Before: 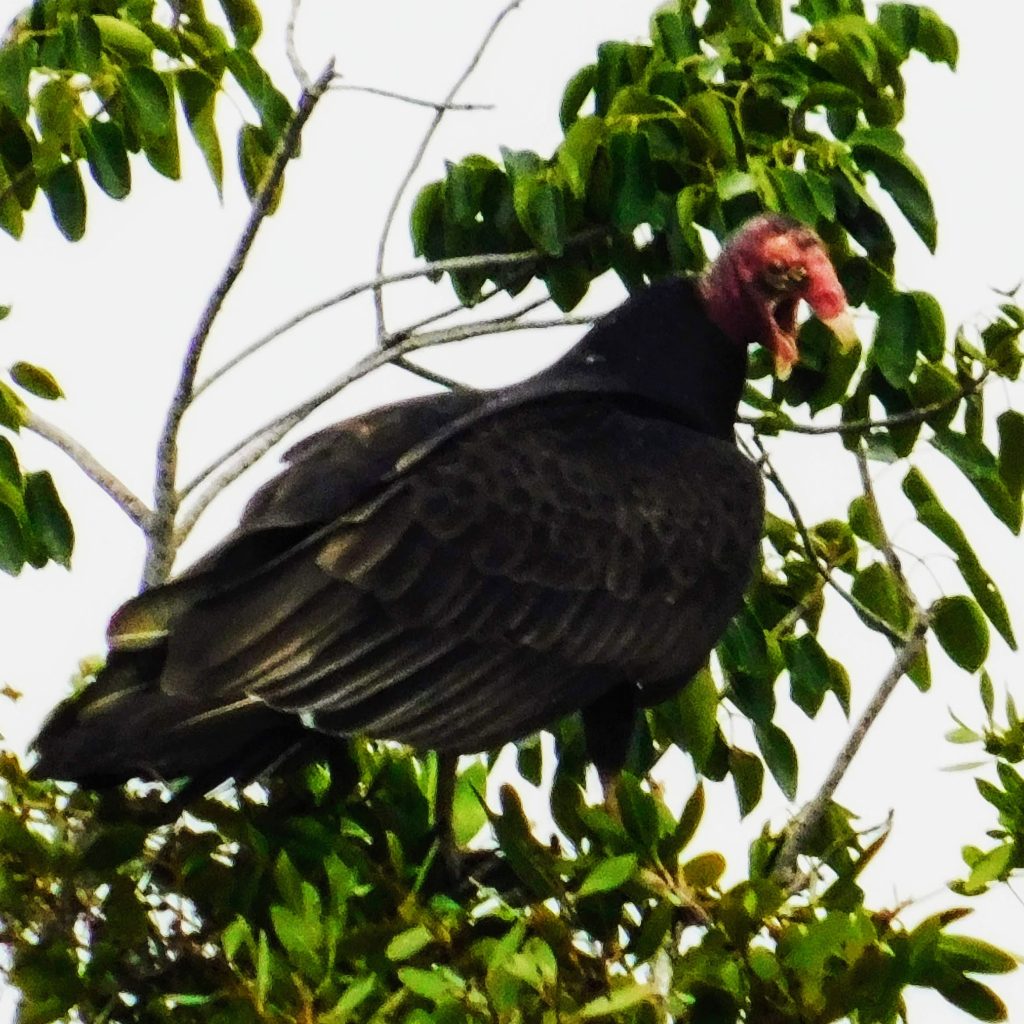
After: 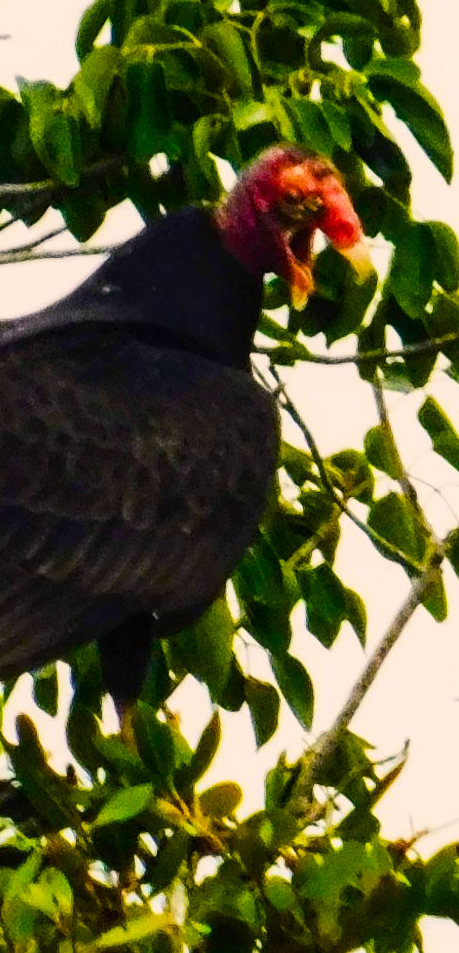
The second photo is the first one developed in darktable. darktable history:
color balance rgb: highlights gain › chroma 3.034%, highlights gain › hue 60.18°, perceptual saturation grading › global saturation 36.696%, perceptual saturation grading › shadows 35.411%, global vibrance 20%
crop: left 47.274%, top 6.913%, right 7.879%
